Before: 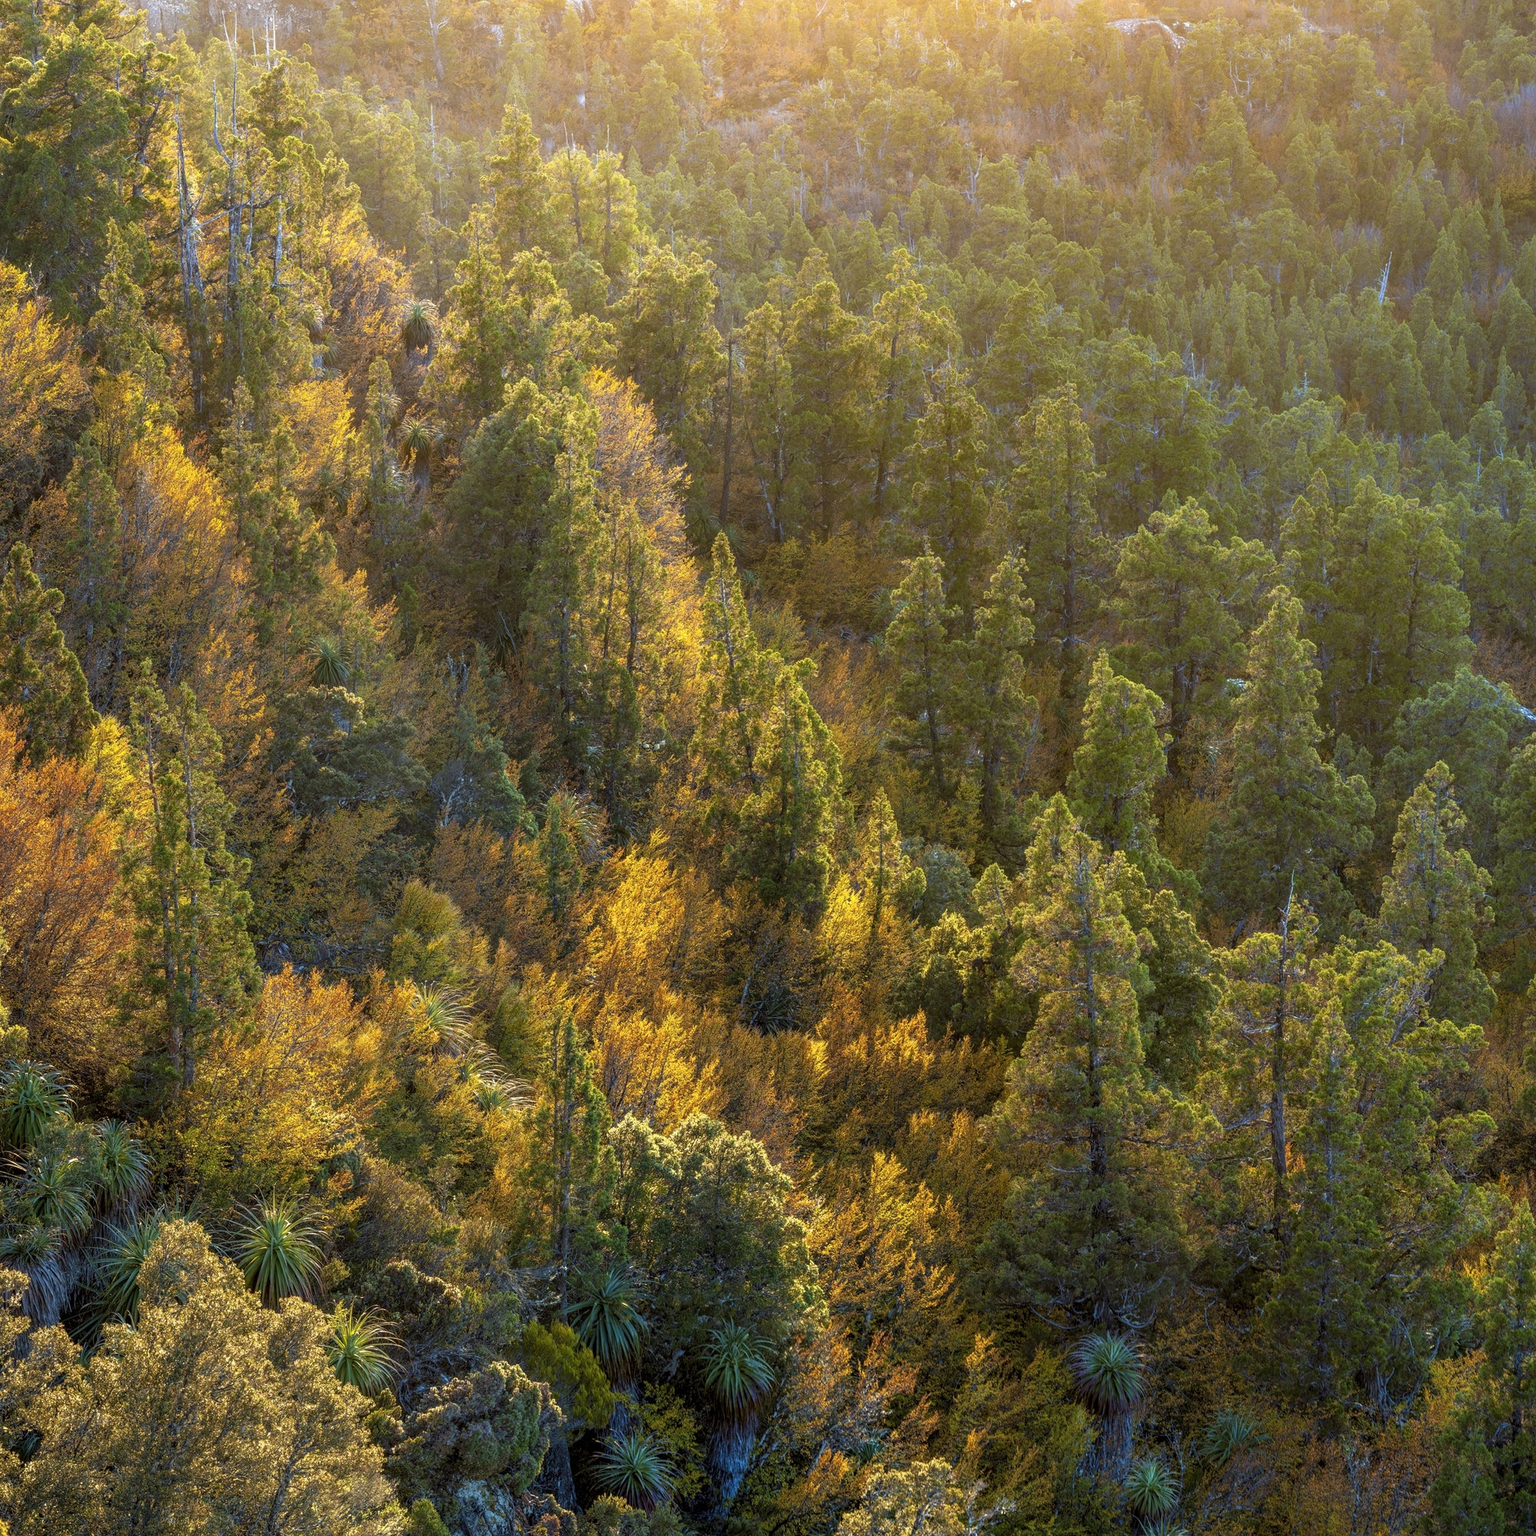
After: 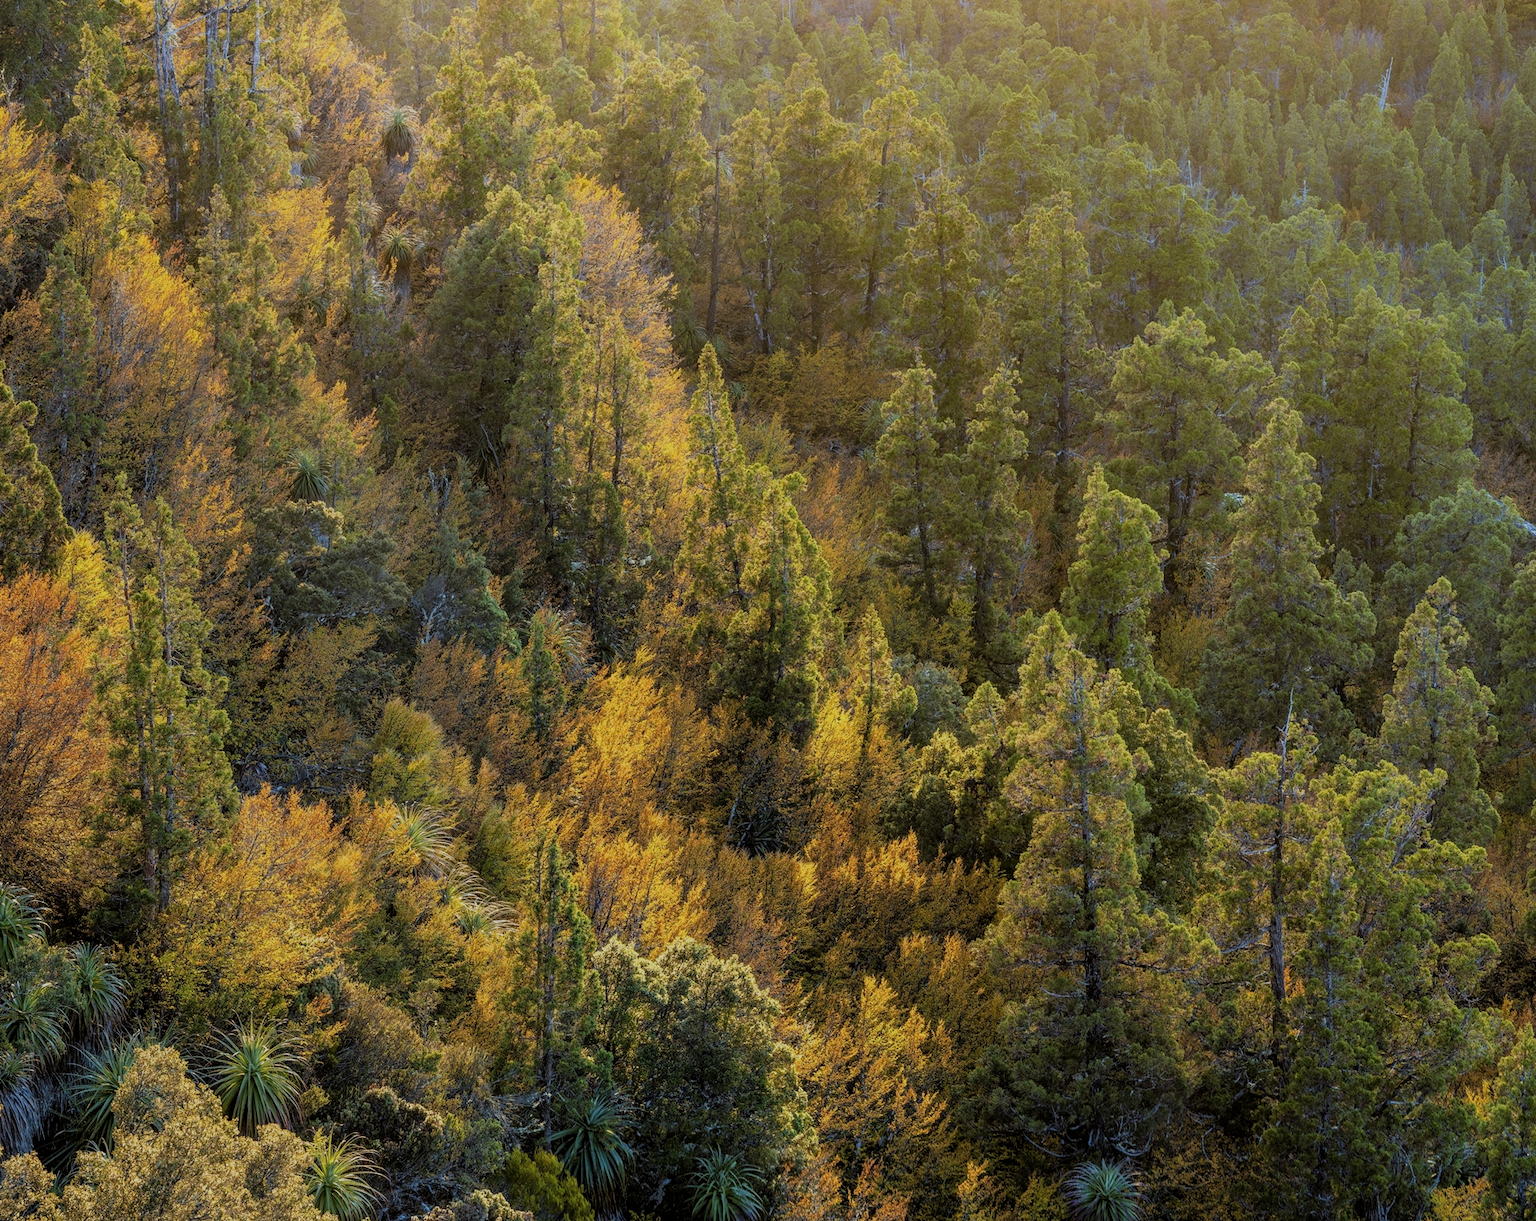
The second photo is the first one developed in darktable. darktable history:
crop and rotate: left 1.808%, top 12.753%, right 0.24%, bottom 9.343%
filmic rgb: black relative exposure -6.93 EV, white relative exposure 5.58 EV, hardness 2.87
